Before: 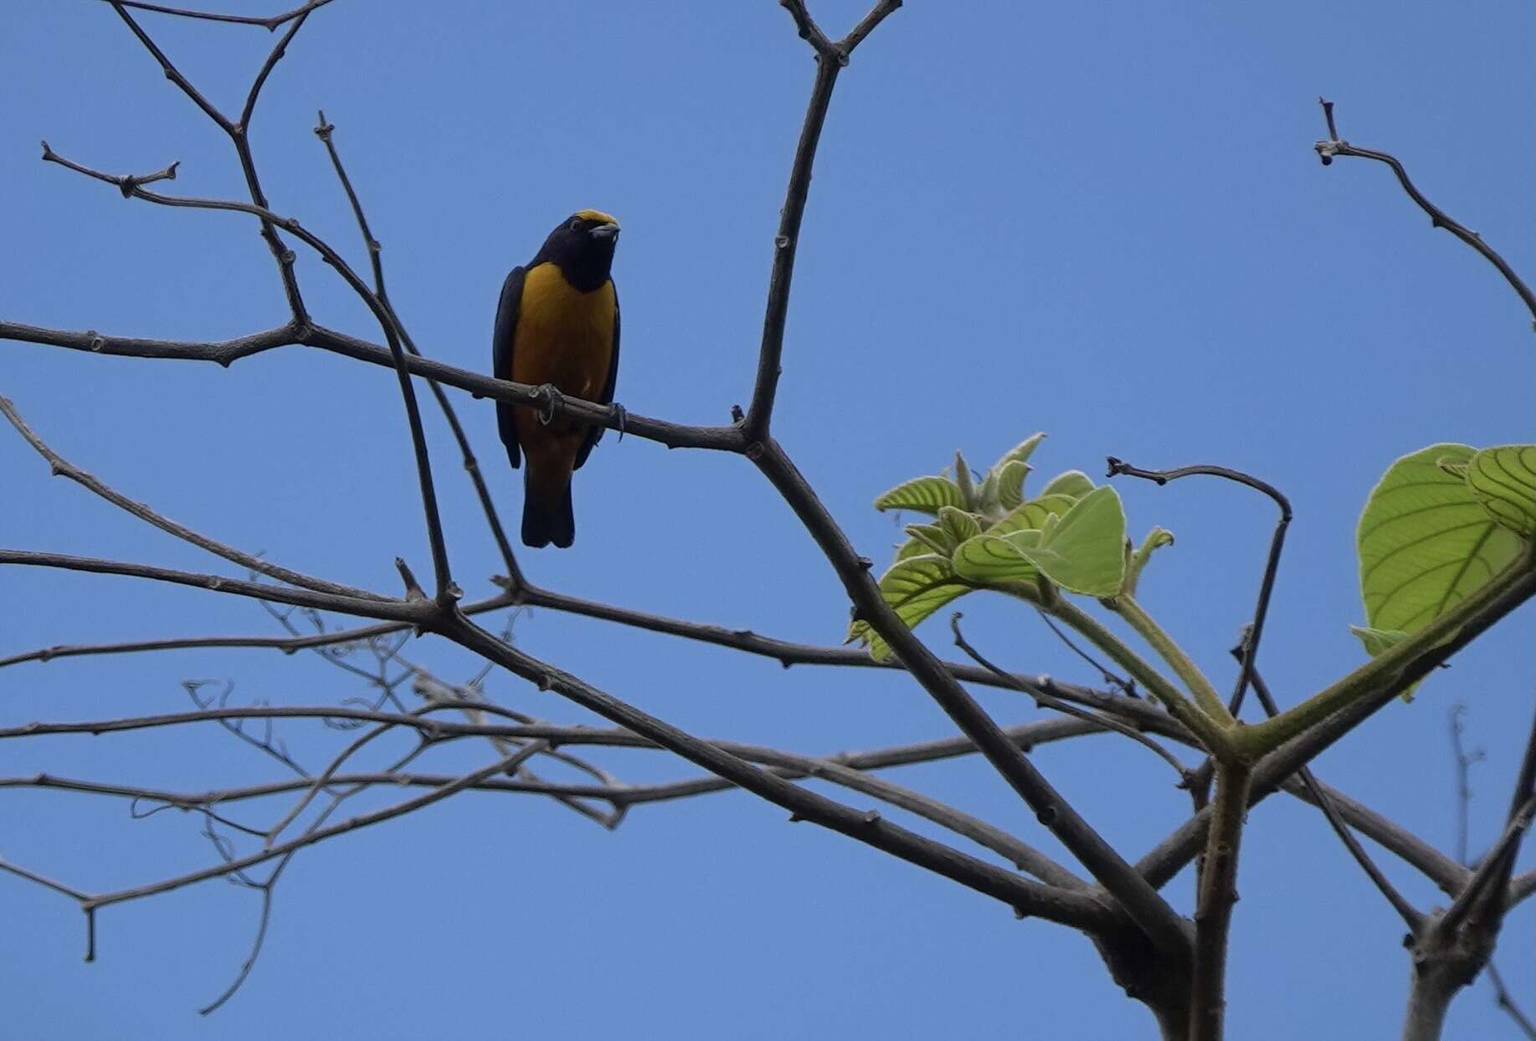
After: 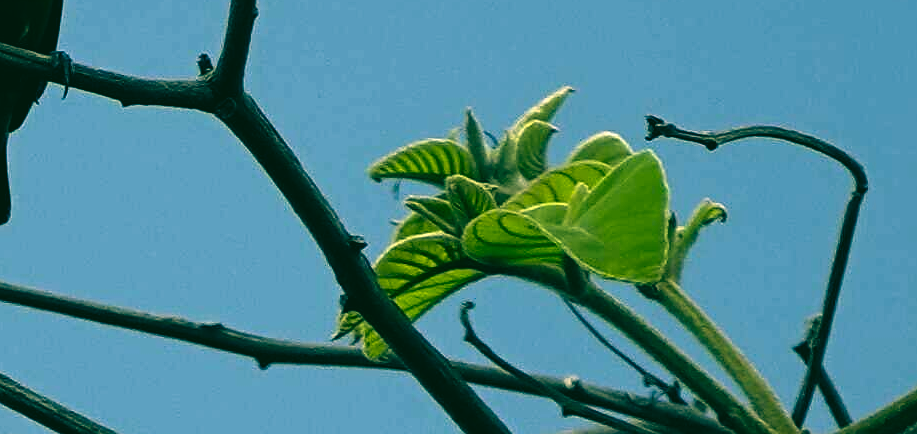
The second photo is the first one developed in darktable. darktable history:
crop: left 36.888%, top 34.583%, right 13.091%, bottom 30.503%
levels: black 0.108%, levels [0.044, 0.475, 0.791]
sharpen: radius 0.981, amount 0.604
color correction: highlights a* 1.89, highlights b* 34.13, shadows a* -36.82, shadows b* -5.8
